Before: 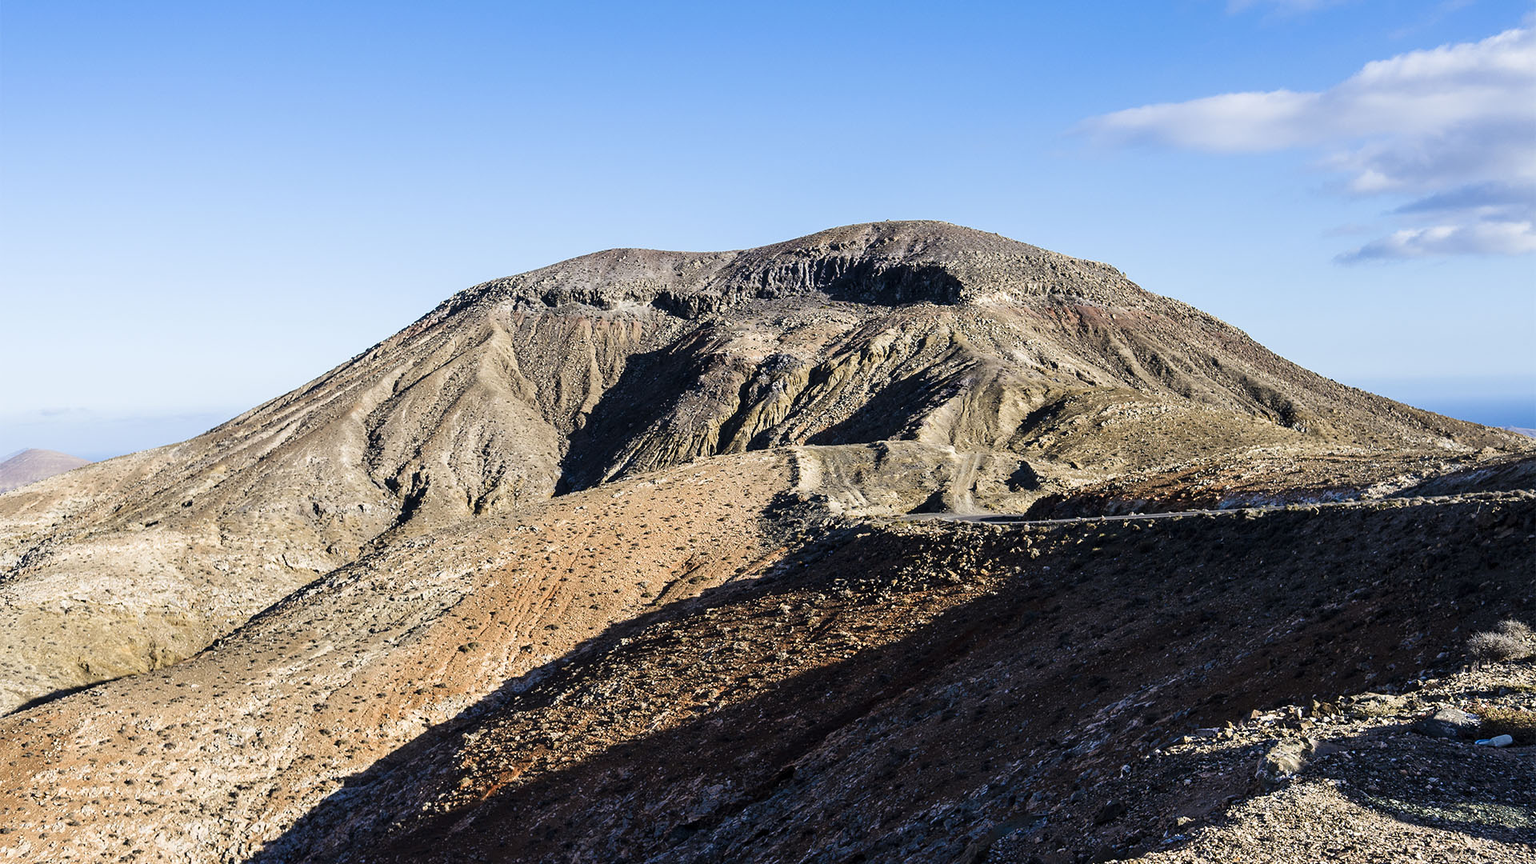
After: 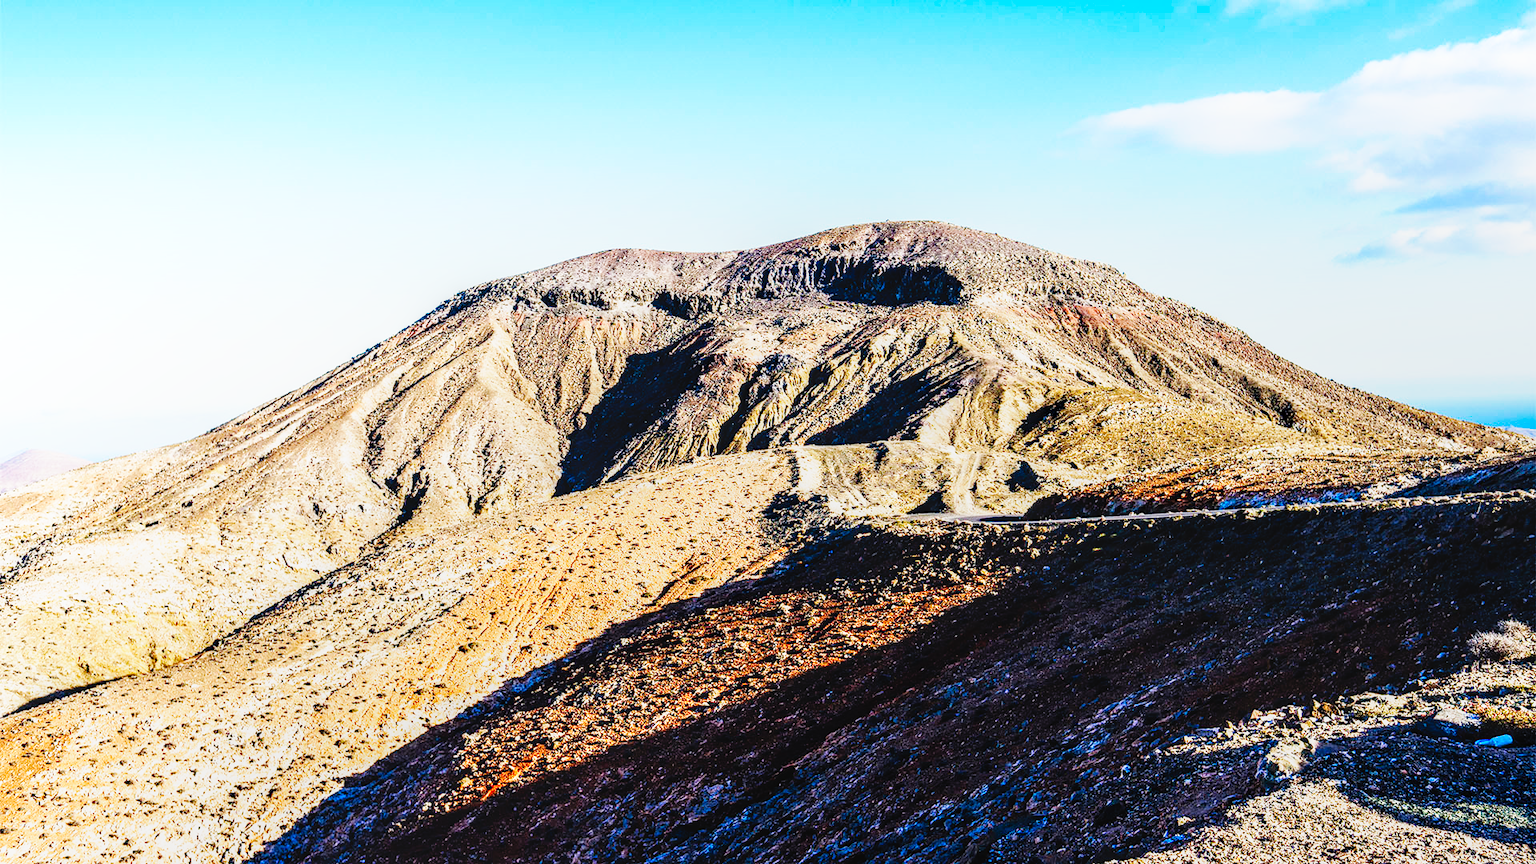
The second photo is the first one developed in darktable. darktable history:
local contrast: highlights 26%, detail 130%
base curve: curves: ch0 [(0, 0) (0.007, 0.004) (0.027, 0.03) (0.046, 0.07) (0.207, 0.54) (0.442, 0.872) (0.673, 0.972) (1, 1)], preserve colors none
contrast brightness saturation: saturation 0.516
